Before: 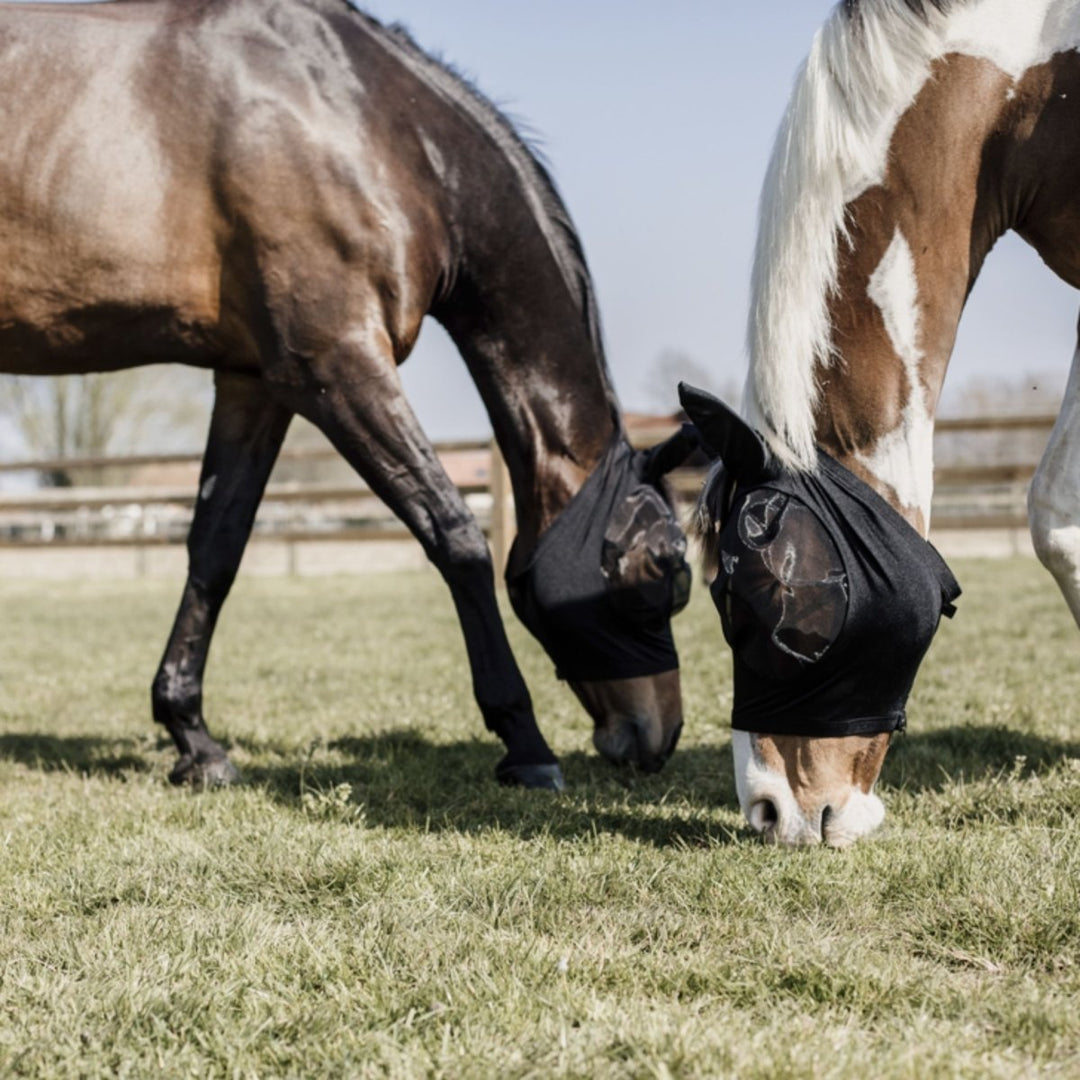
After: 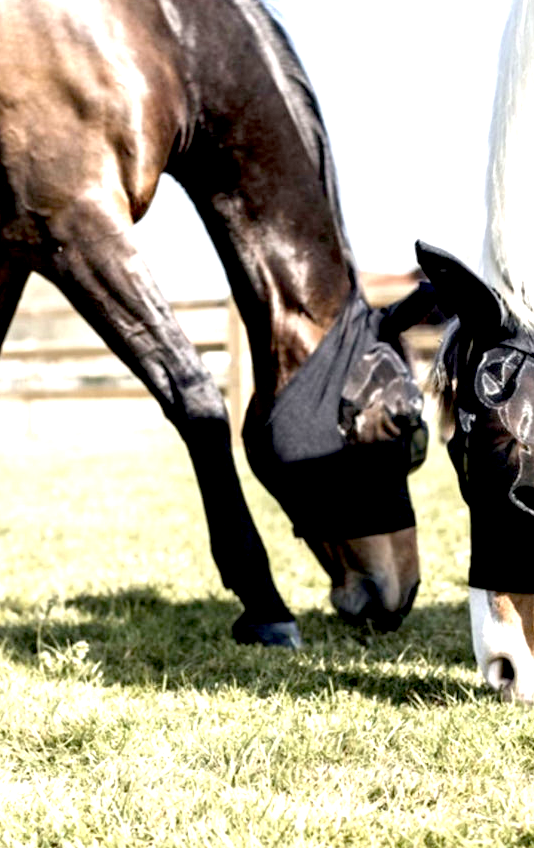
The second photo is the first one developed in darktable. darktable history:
crop and rotate: angle 0.02°, left 24.353%, top 13.219%, right 26.156%, bottom 8.224%
exposure: black level correction 0.009, exposure 1.425 EV, compensate highlight preservation false
